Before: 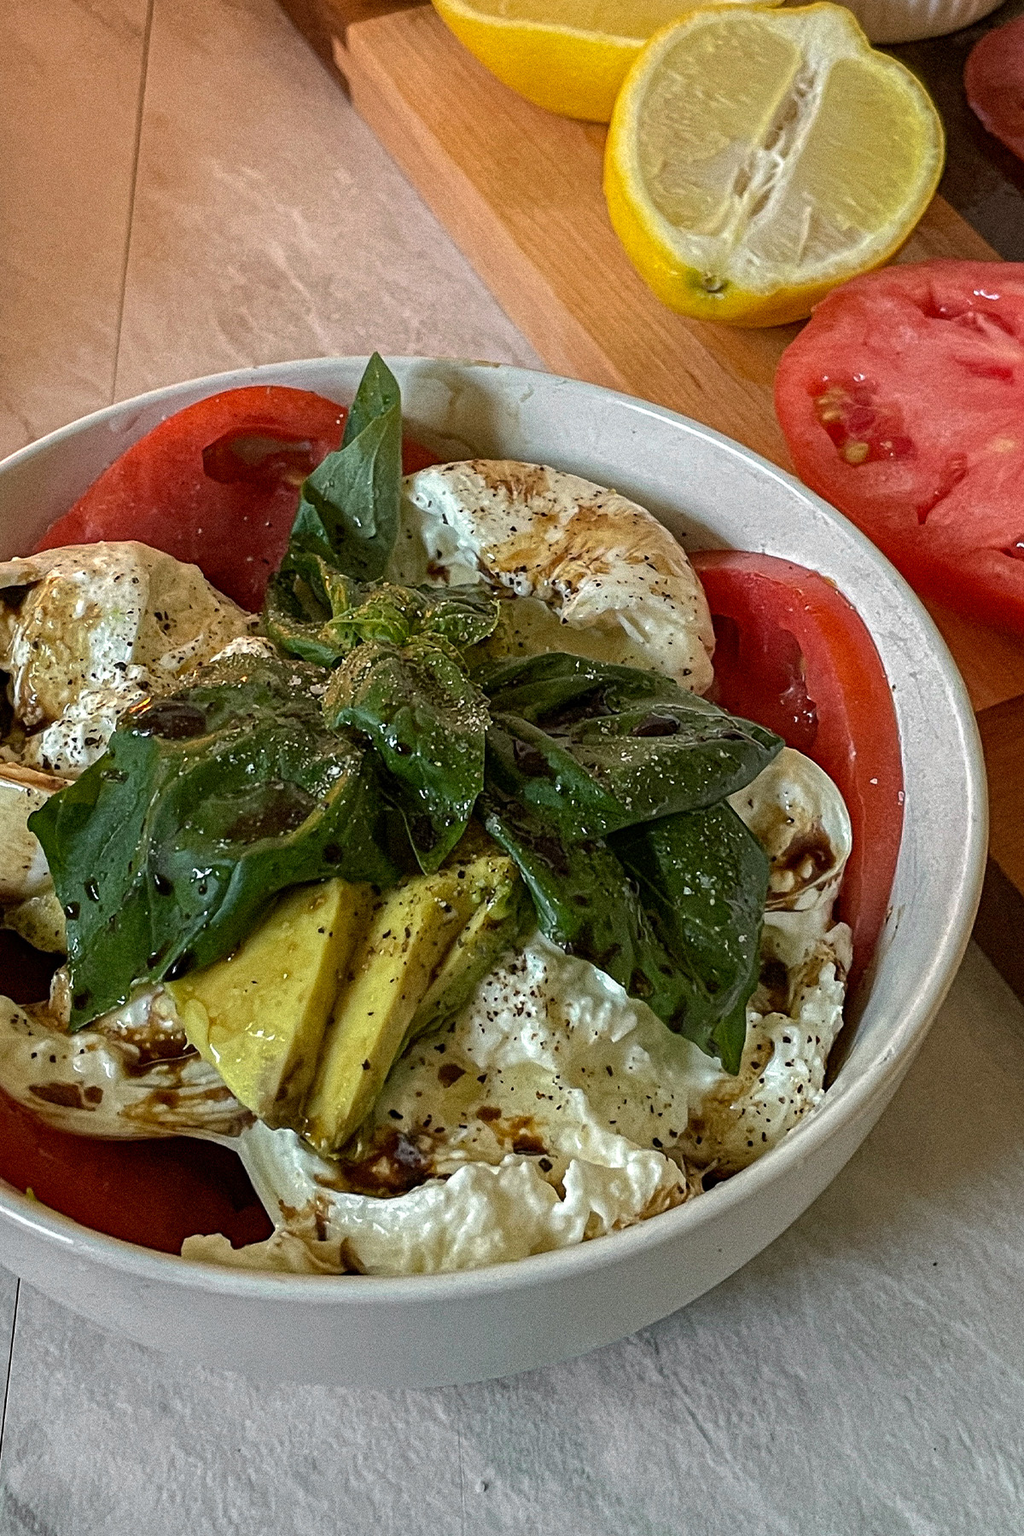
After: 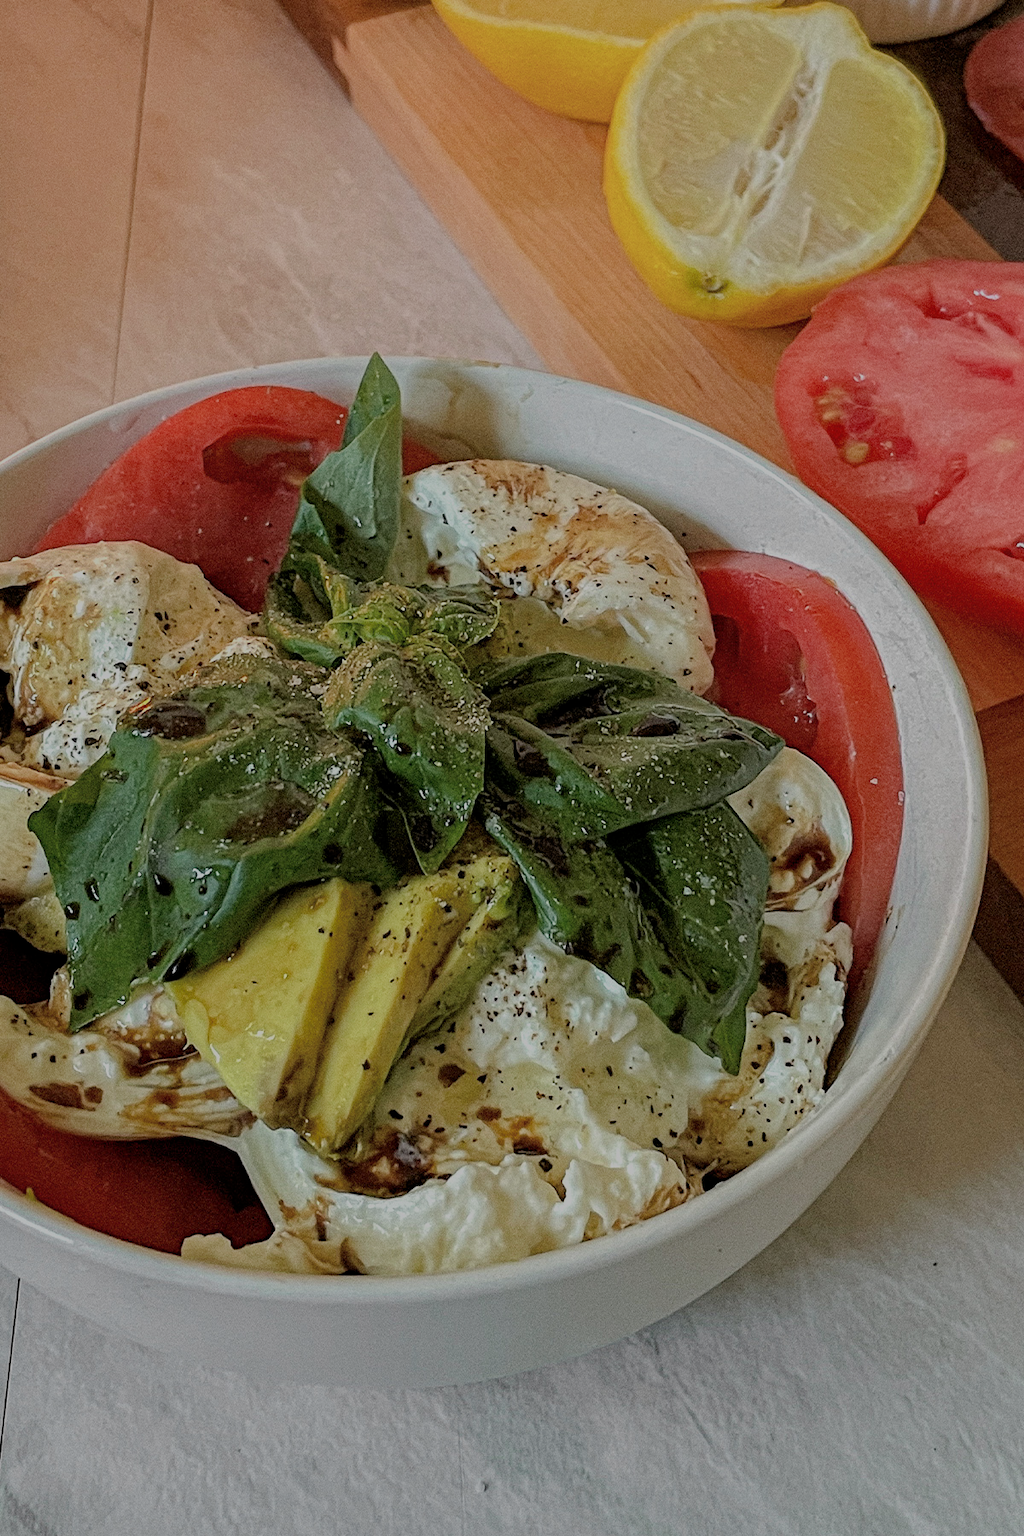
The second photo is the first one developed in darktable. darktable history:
exposure: exposure 0.023 EV, compensate exposure bias true, compensate highlight preservation false
filmic rgb: middle gray luminance 2.66%, black relative exposure -10.02 EV, white relative exposure 7 EV, threshold 2.95 EV, dynamic range scaling 9.58%, target black luminance 0%, hardness 3.19, latitude 44.2%, contrast 0.672, highlights saturation mix 6.27%, shadows ↔ highlights balance 12.91%, enable highlight reconstruction true
